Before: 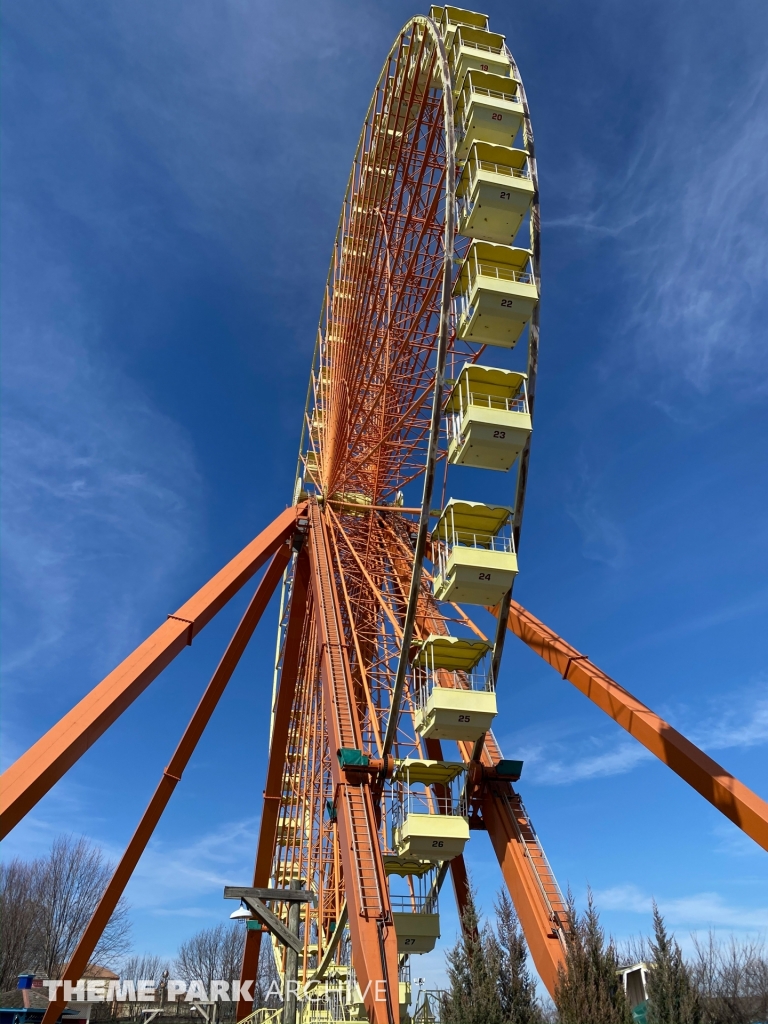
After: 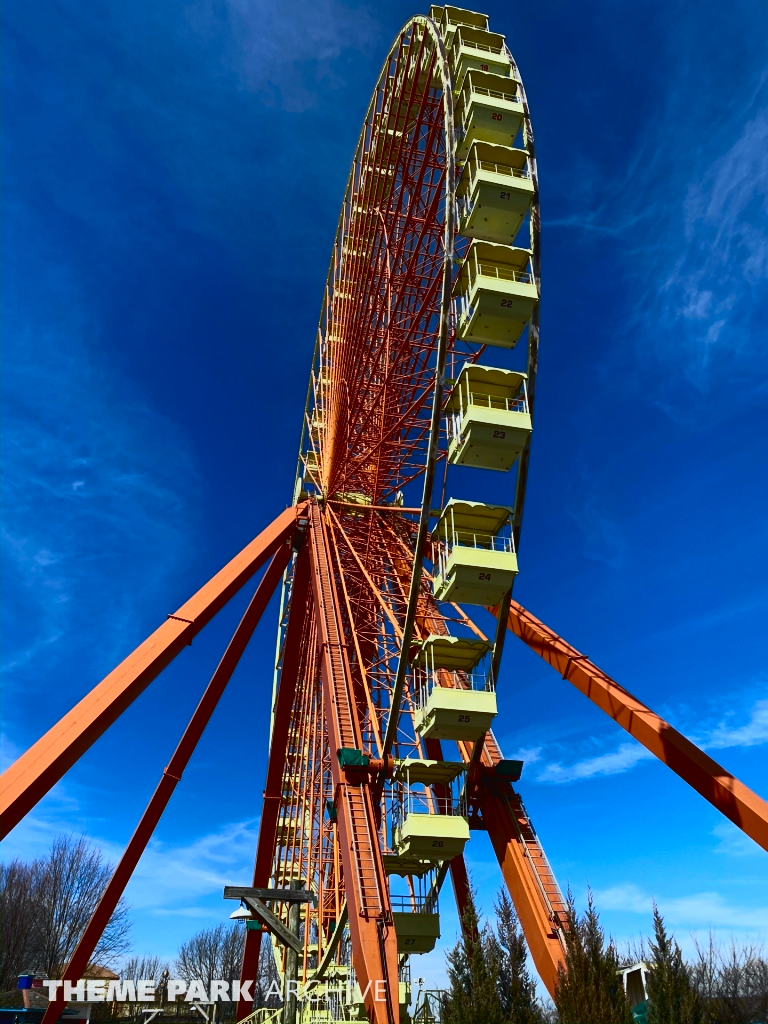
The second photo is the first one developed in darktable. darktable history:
exposure: black level correction 0, compensate exposure bias true, compensate highlight preservation false
white balance: red 0.967, blue 1.049
contrast brightness saturation: contrast 0.19, brightness -0.24, saturation 0.11
tone curve: curves: ch0 [(0, 0.026) (0.181, 0.223) (0.405, 0.46) (0.456, 0.528) (0.634, 0.728) (0.877, 0.89) (0.984, 0.935)]; ch1 [(0, 0) (0.443, 0.43) (0.492, 0.488) (0.566, 0.579) (0.595, 0.625) (0.65, 0.657) (0.696, 0.725) (1, 1)]; ch2 [(0, 0) (0.33, 0.301) (0.421, 0.443) (0.447, 0.489) (0.495, 0.494) (0.537, 0.57) (0.586, 0.591) (0.663, 0.686) (1, 1)], color space Lab, independent channels, preserve colors none
